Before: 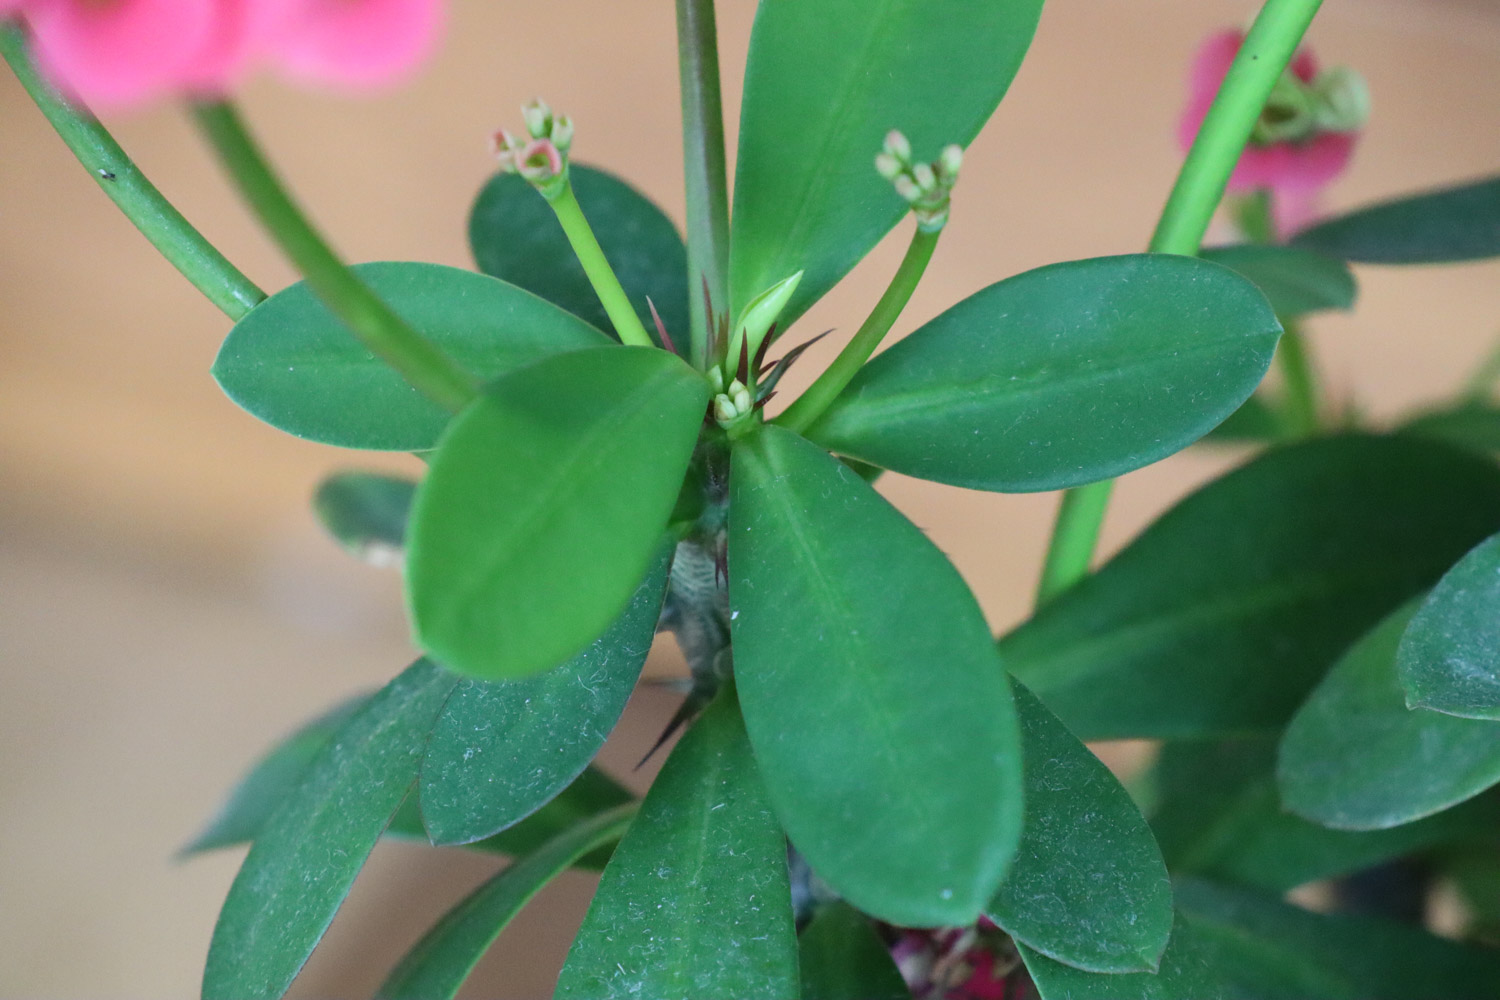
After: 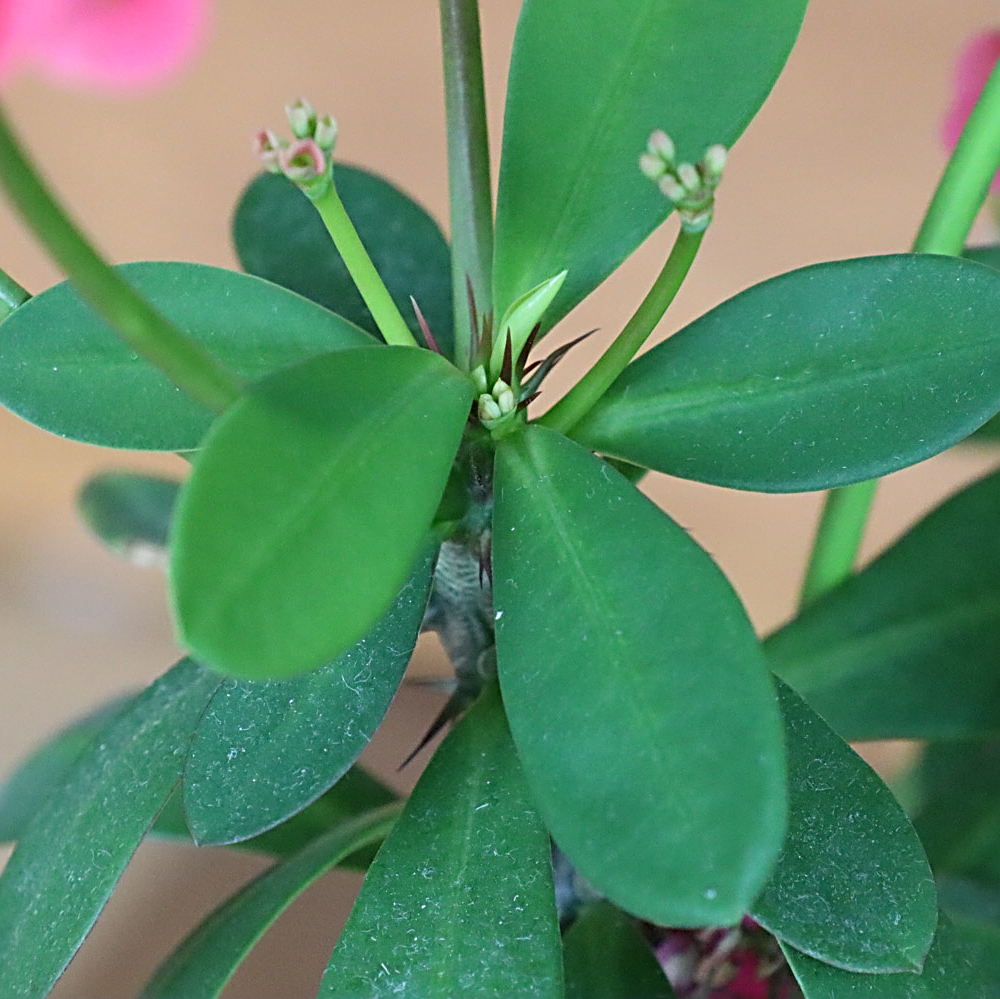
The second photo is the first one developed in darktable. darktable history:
sharpen: radius 3.025, amount 0.757
crop and rotate: left 15.754%, right 17.579%
